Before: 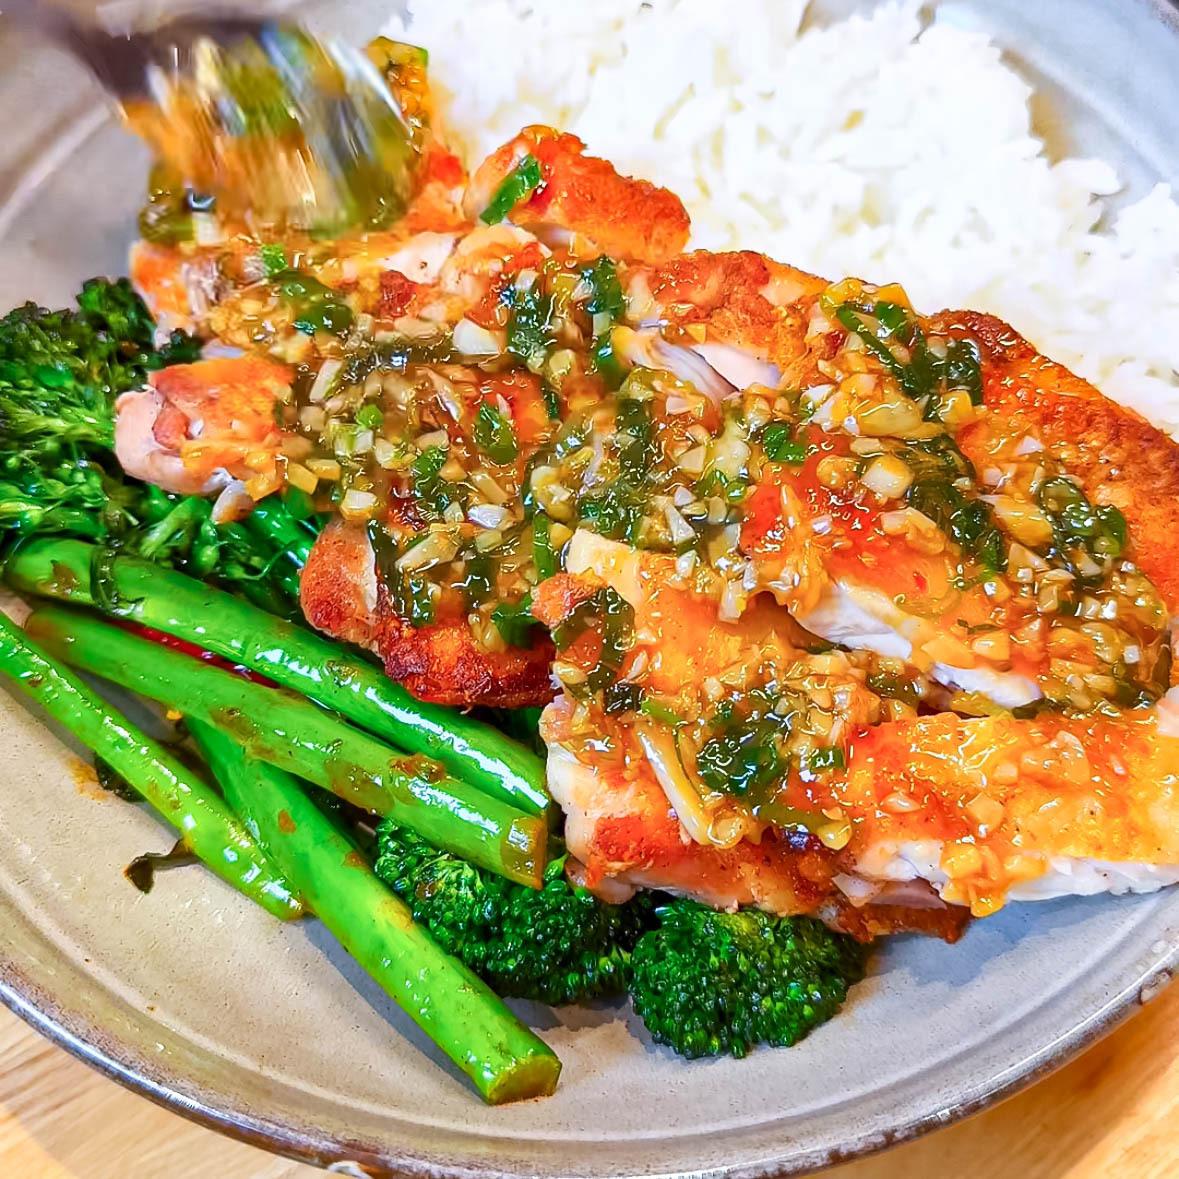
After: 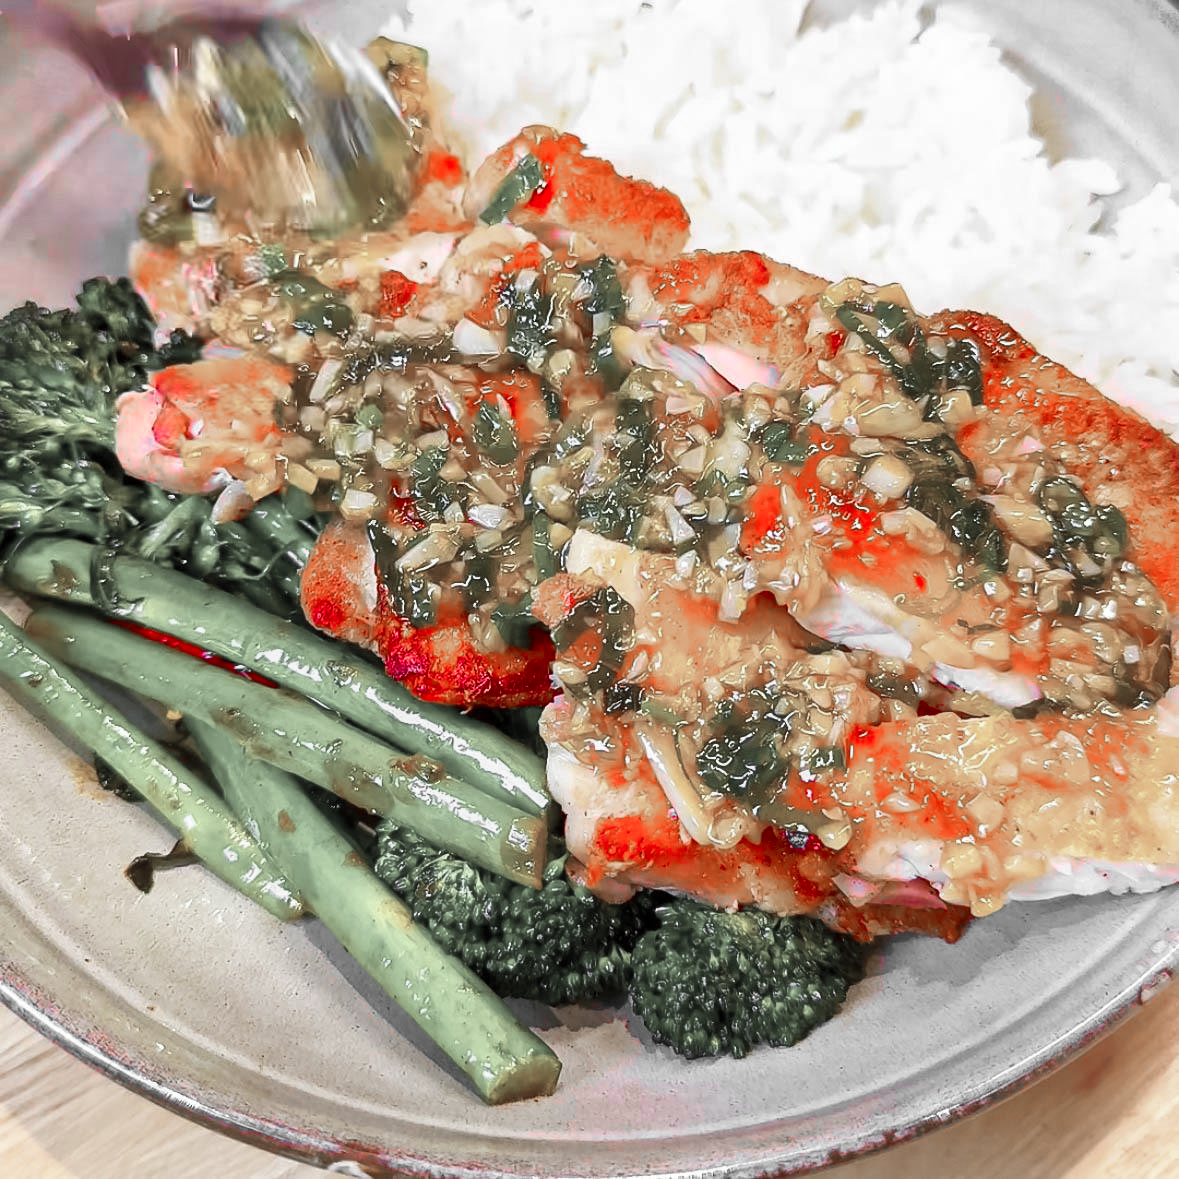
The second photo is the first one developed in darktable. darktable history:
color zones: curves: ch1 [(0, 0.831) (0.08, 0.771) (0.157, 0.268) (0.241, 0.207) (0.562, -0.005) (0.714, -0.013) (0.876, 0.01) (1, 0.831)]
vignetting: fall-off start 100%, brightness 0.05, saturation 0
